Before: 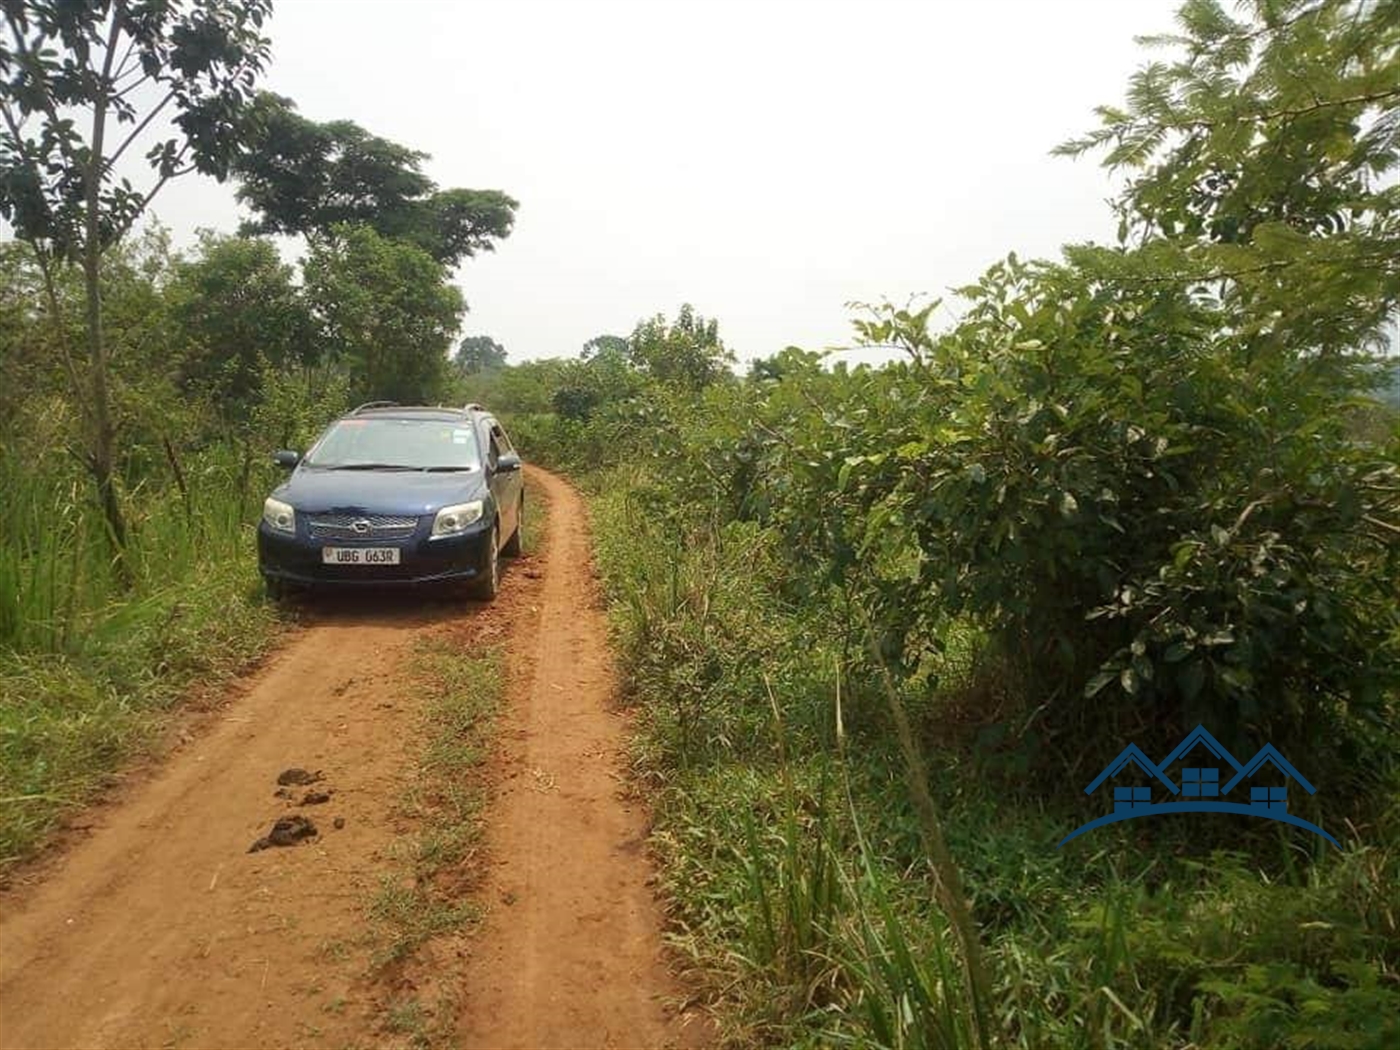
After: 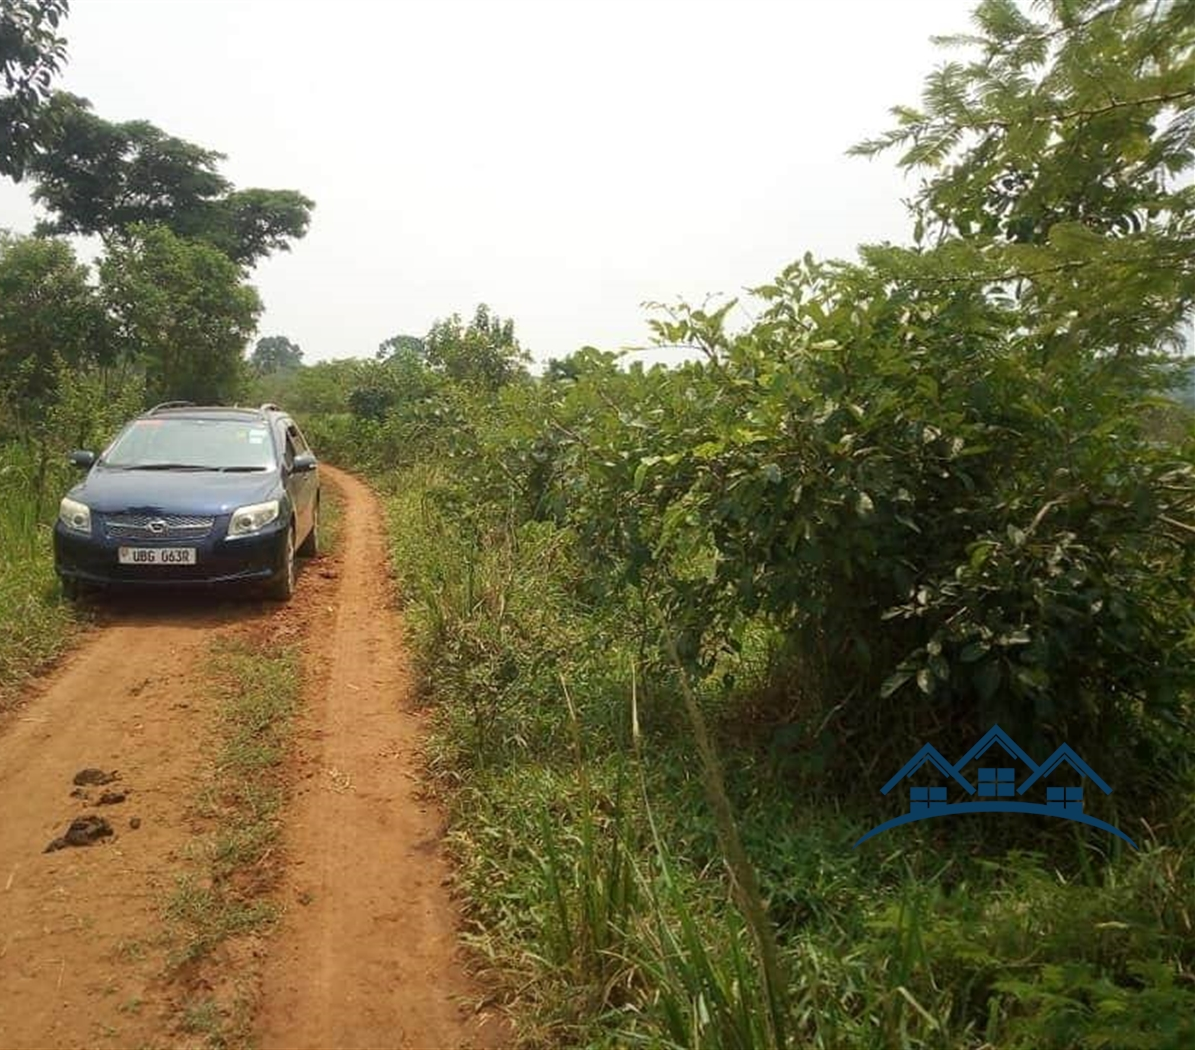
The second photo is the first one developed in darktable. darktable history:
crop and rotate: left 14.596%
